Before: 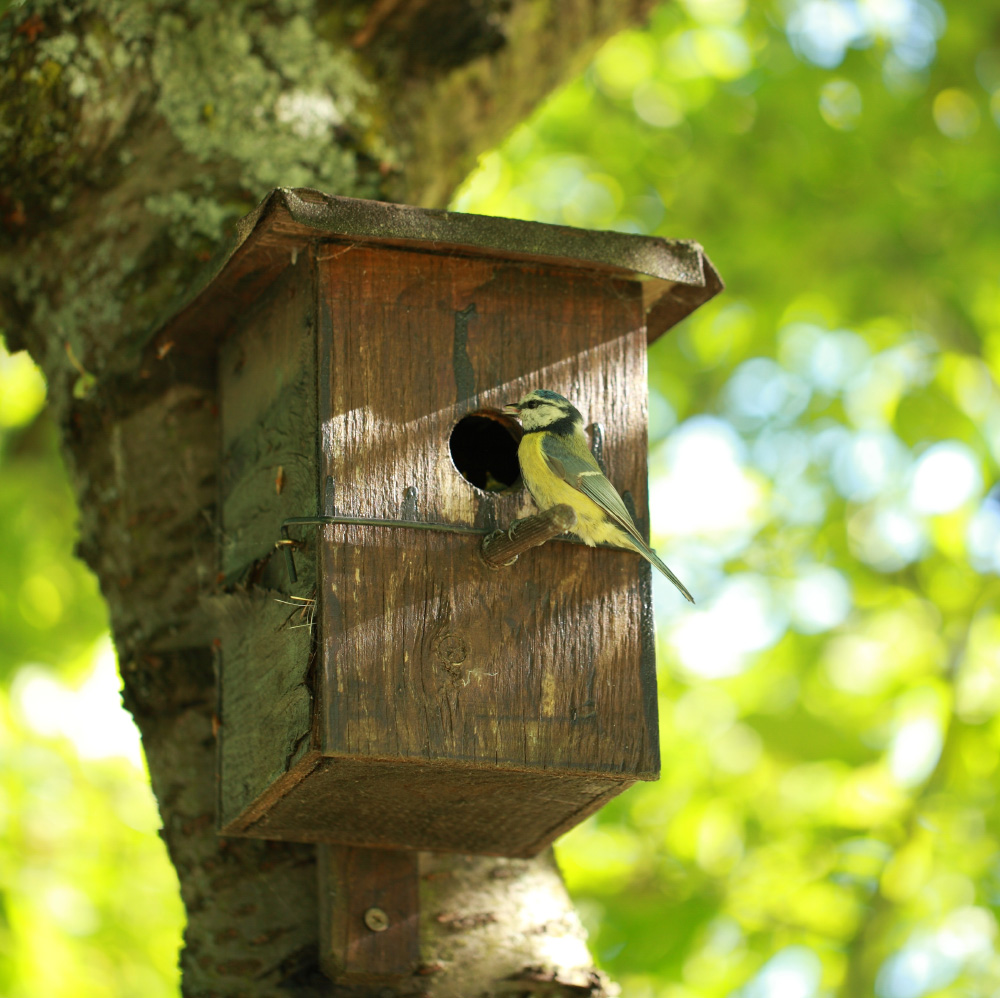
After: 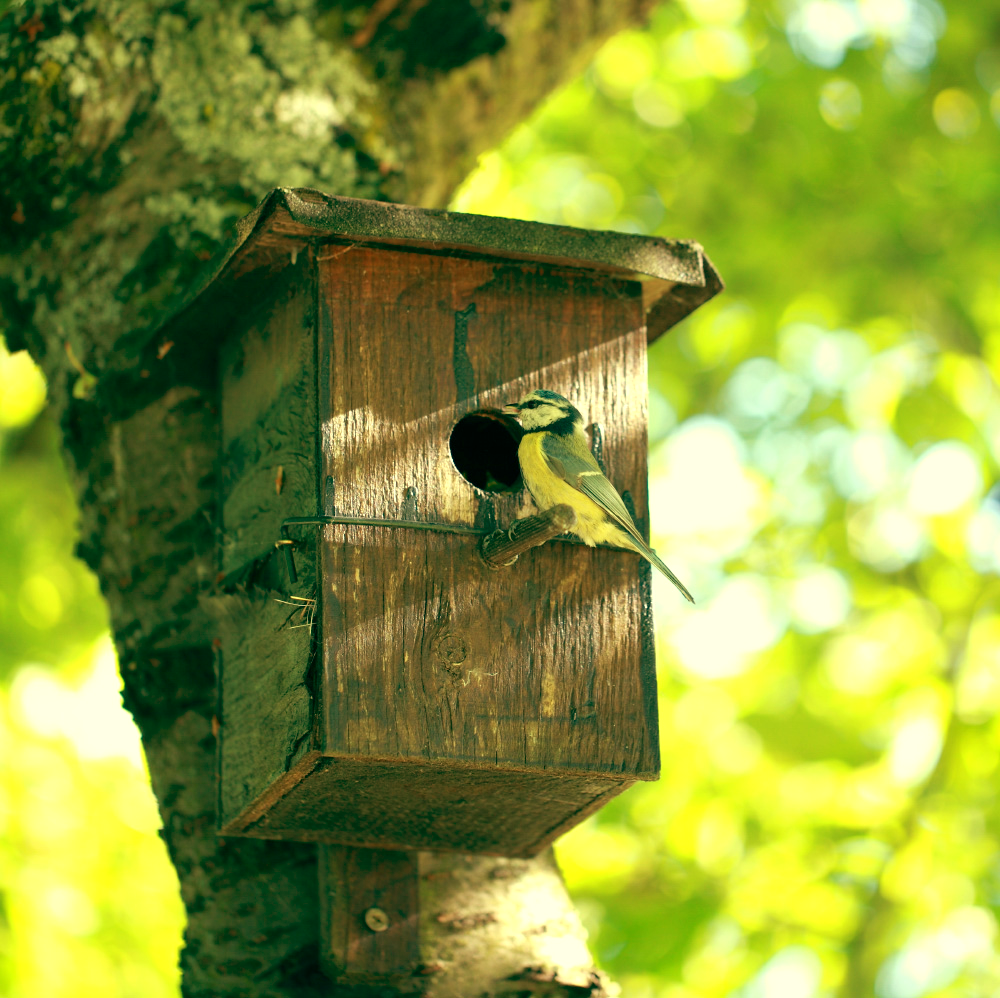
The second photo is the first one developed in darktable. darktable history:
exposure: exposure 0.375 EV, compensate highlight preservation false
color balance: mode lift, gamma, gain (sRGB), lift [1, 0.69, 1, 1], gamma [1, 1.482, 1, 1], gain [1, 1, 1, 0.802]
